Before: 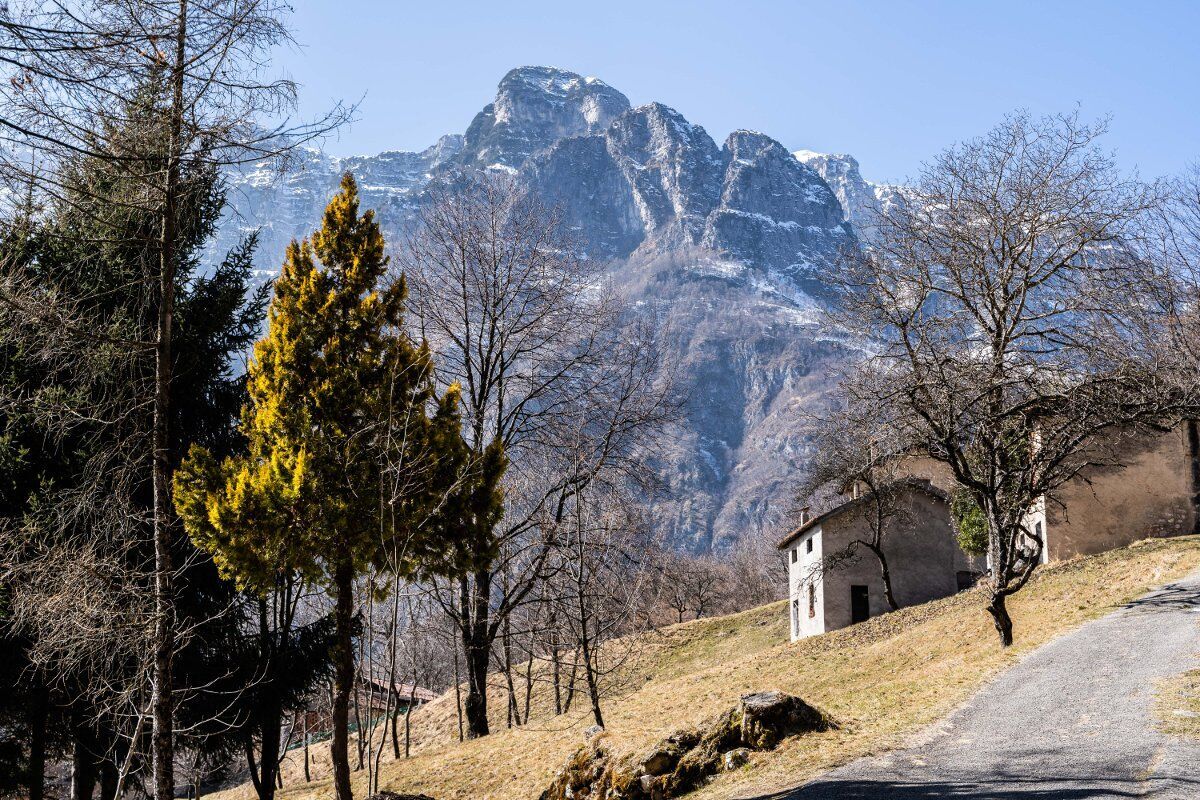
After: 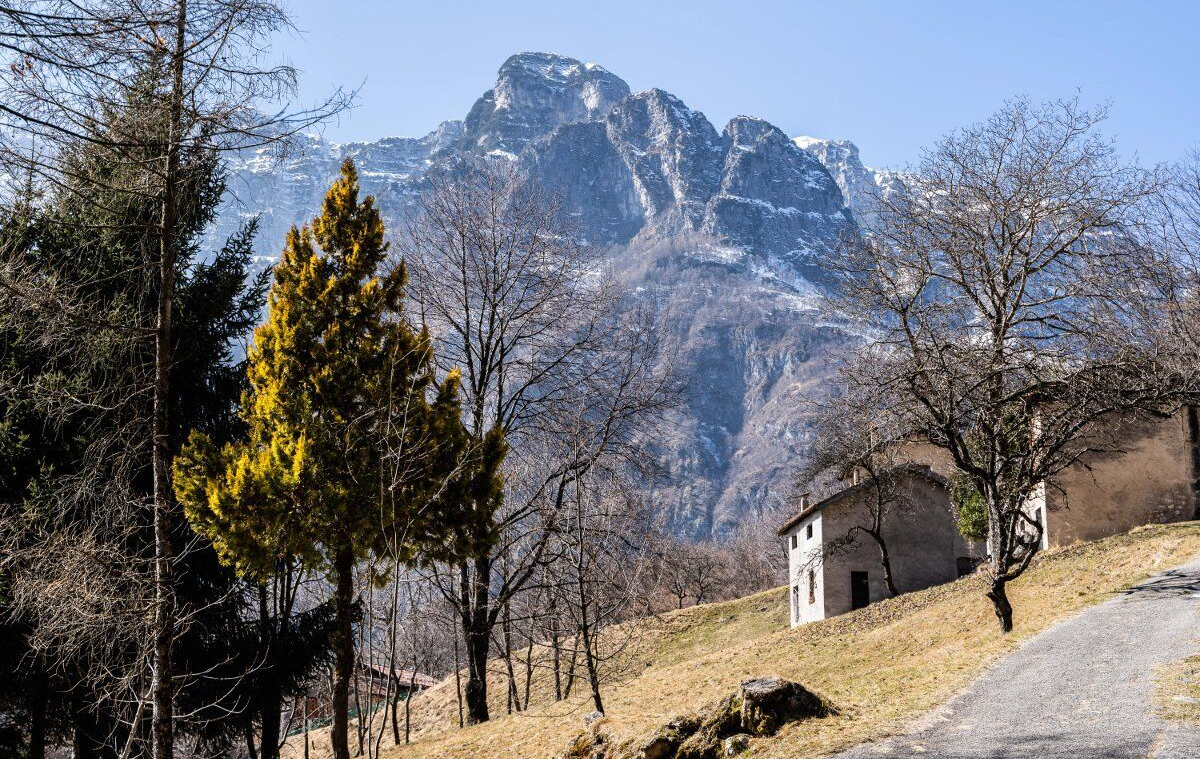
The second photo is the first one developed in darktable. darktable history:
crop and rotate: top 1.964%, bottom 3.127%
